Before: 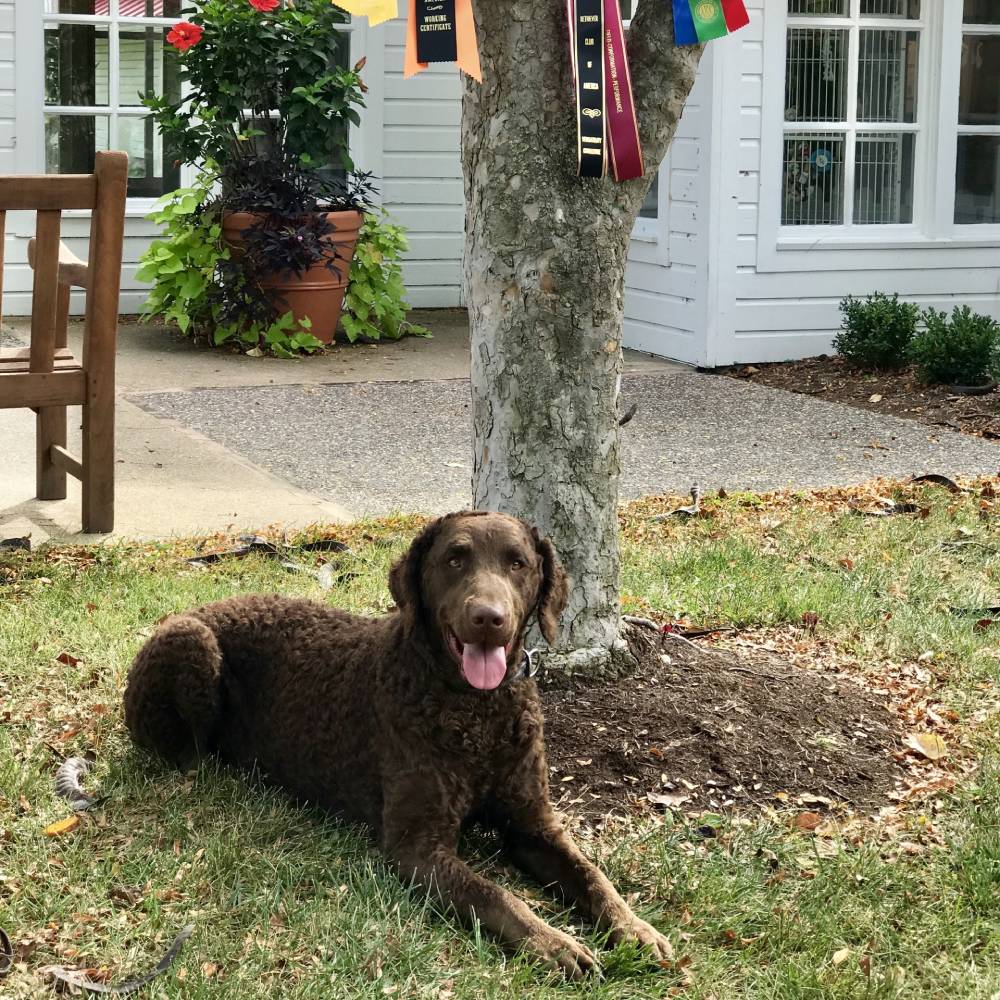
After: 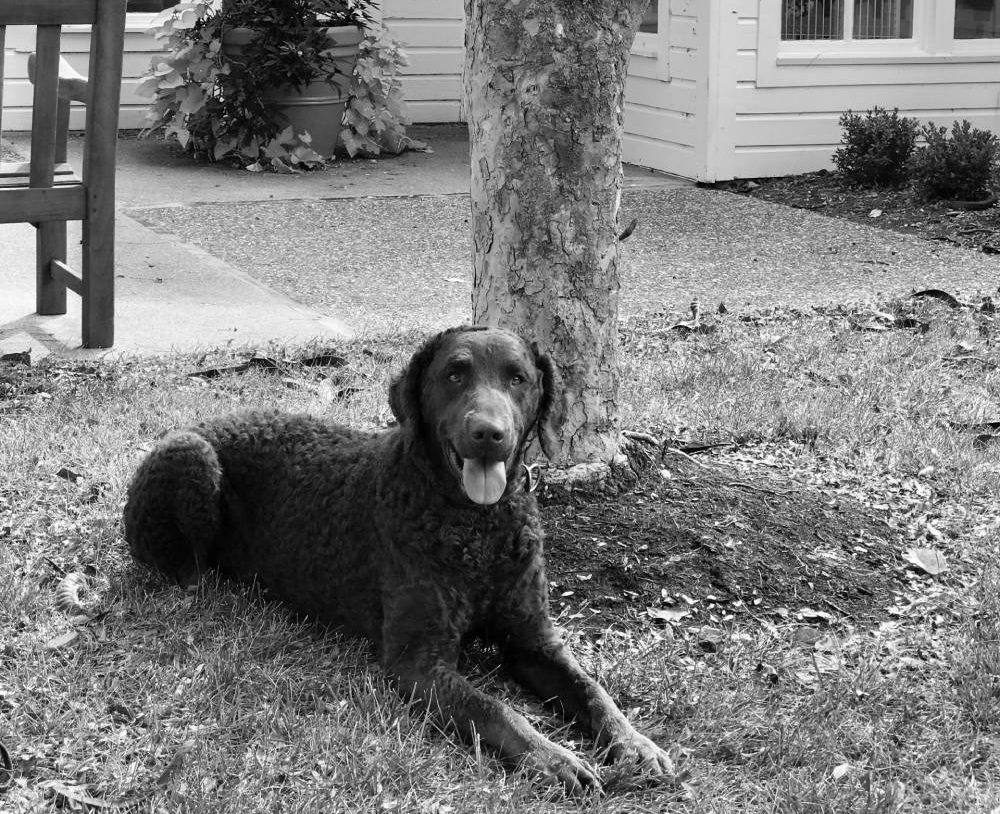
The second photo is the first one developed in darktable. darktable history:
monochrome: on, module defaults
crop and rotate: top 18.507%
